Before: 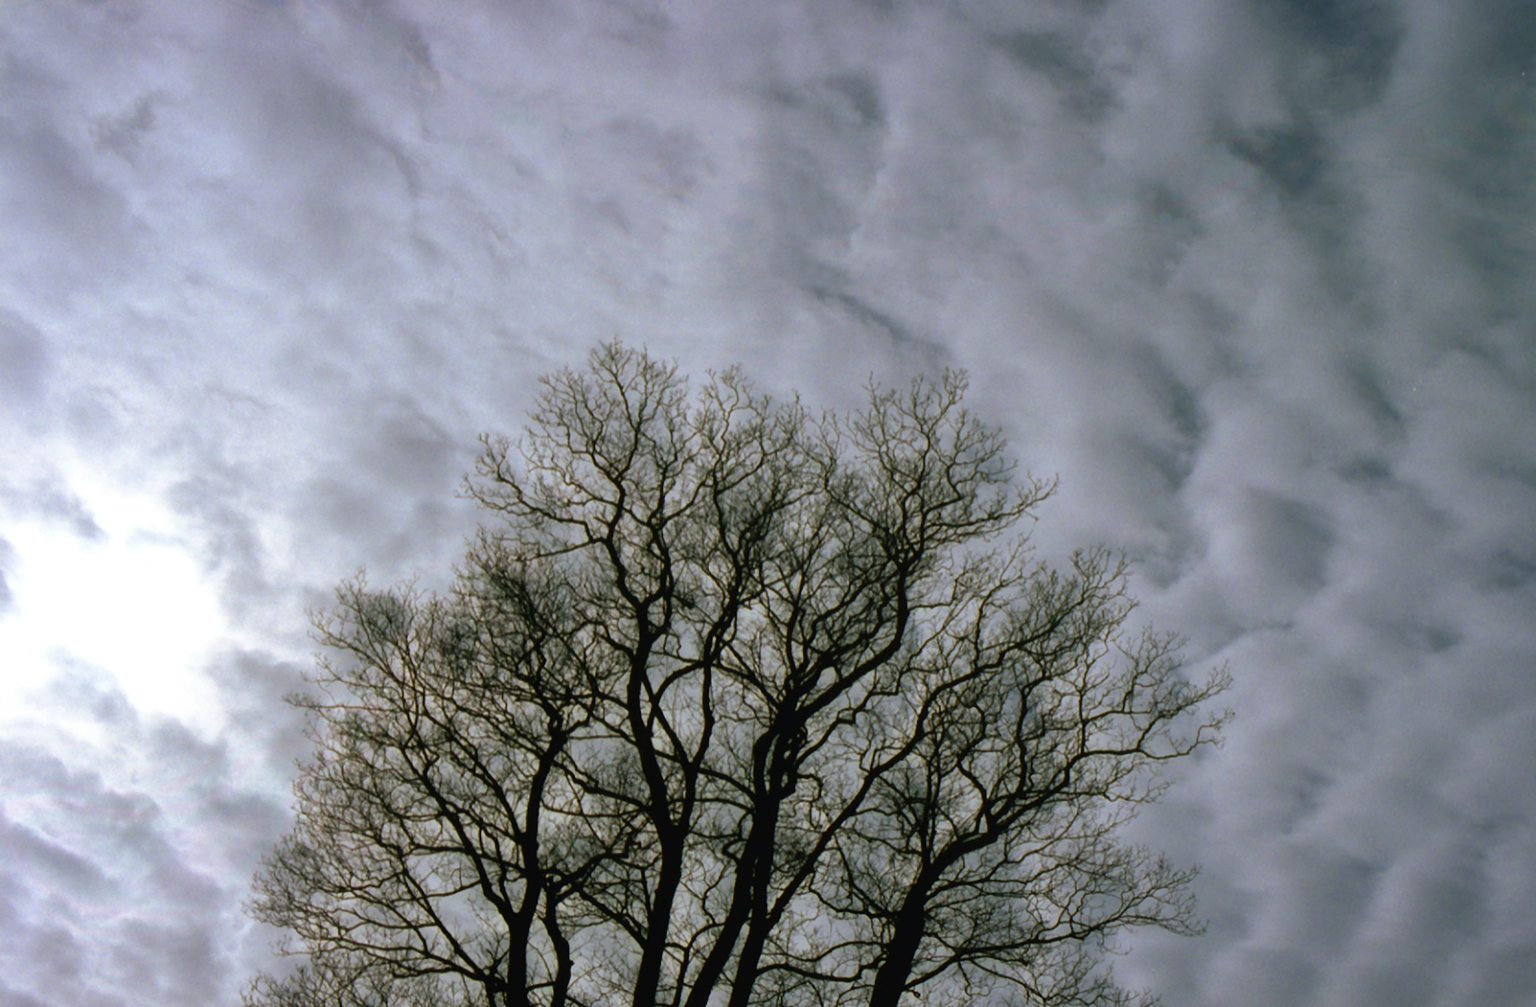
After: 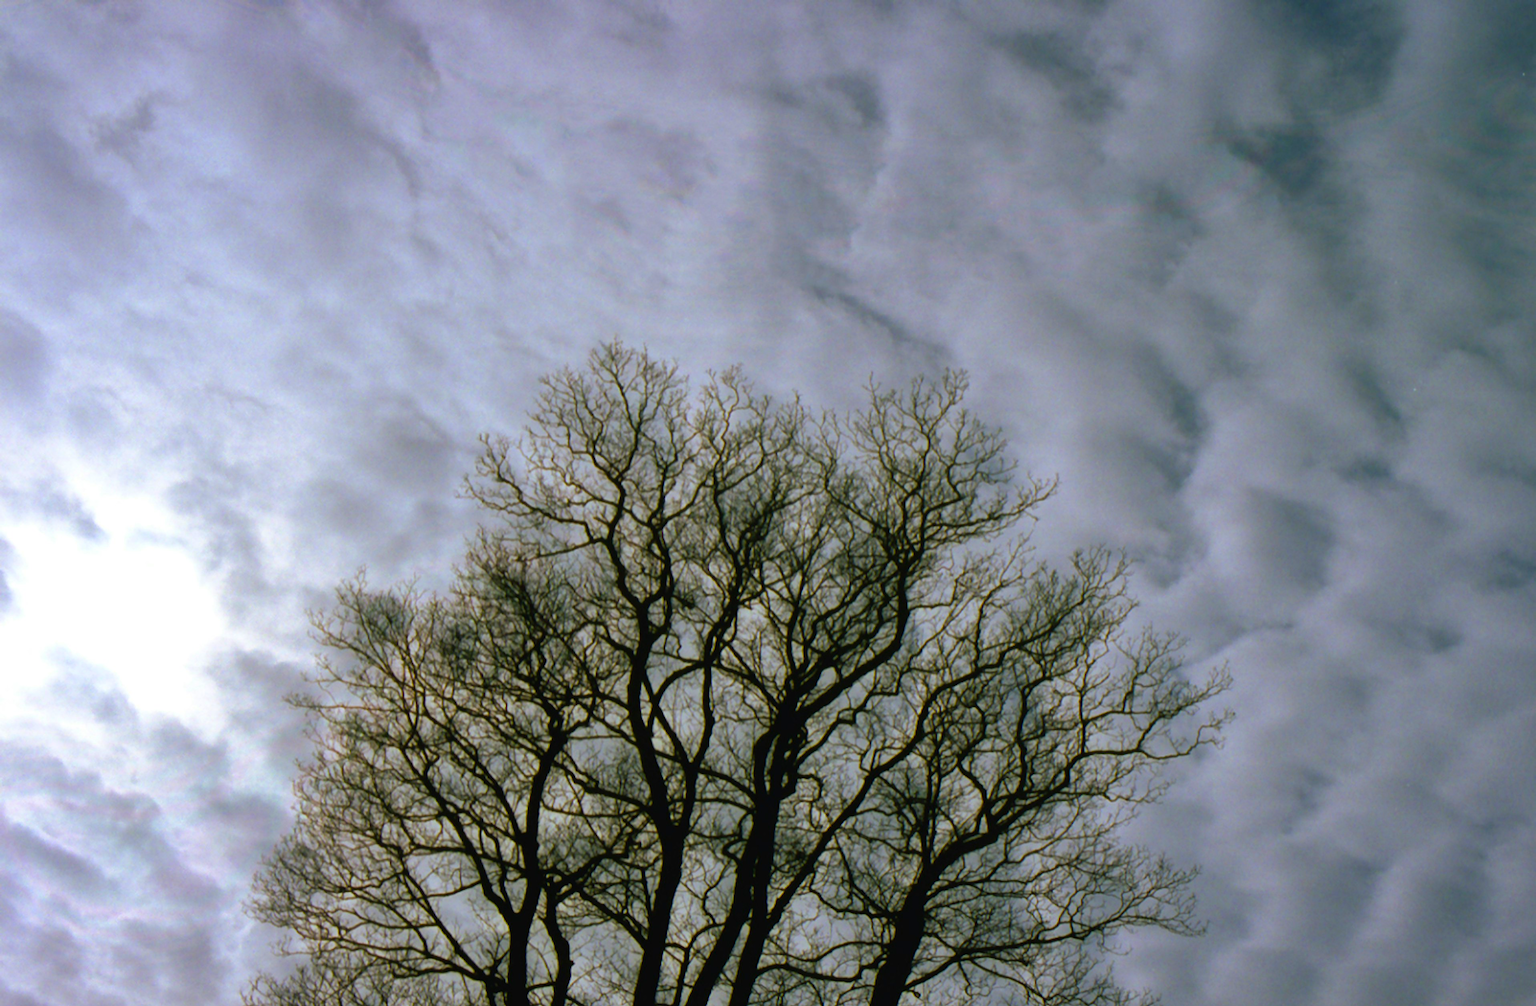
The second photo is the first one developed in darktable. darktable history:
exposure: compensate highlight preservation false
color balance rgb: linear chroma grading › global chroma 15%, perceptual saturation grading › global saturation 30%
